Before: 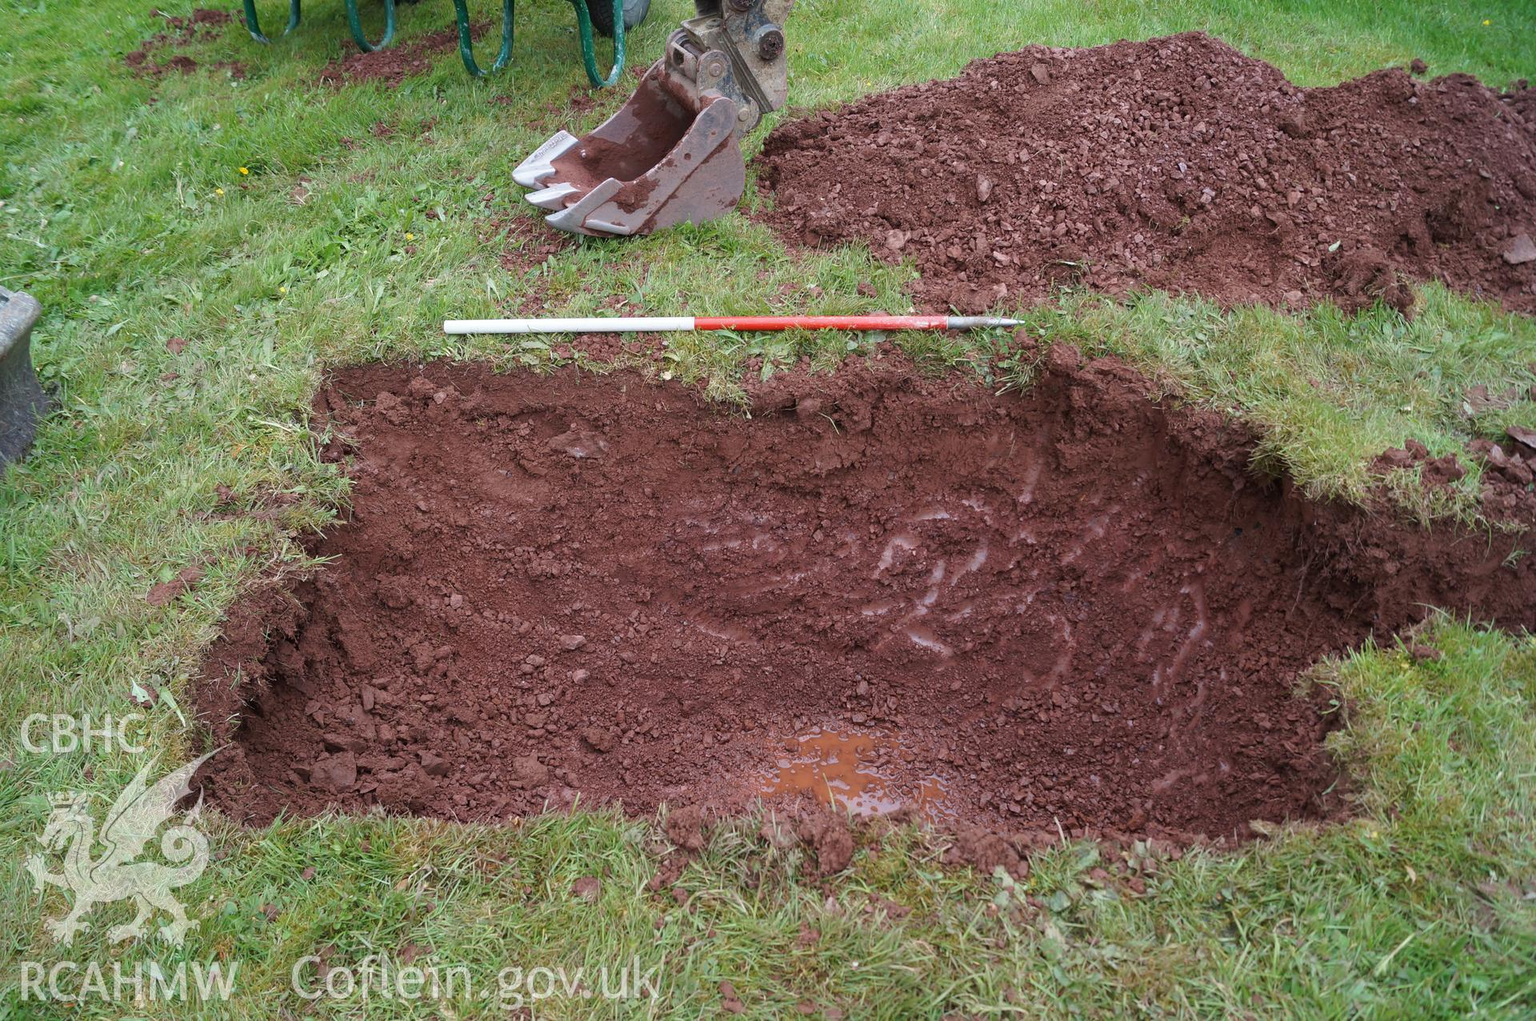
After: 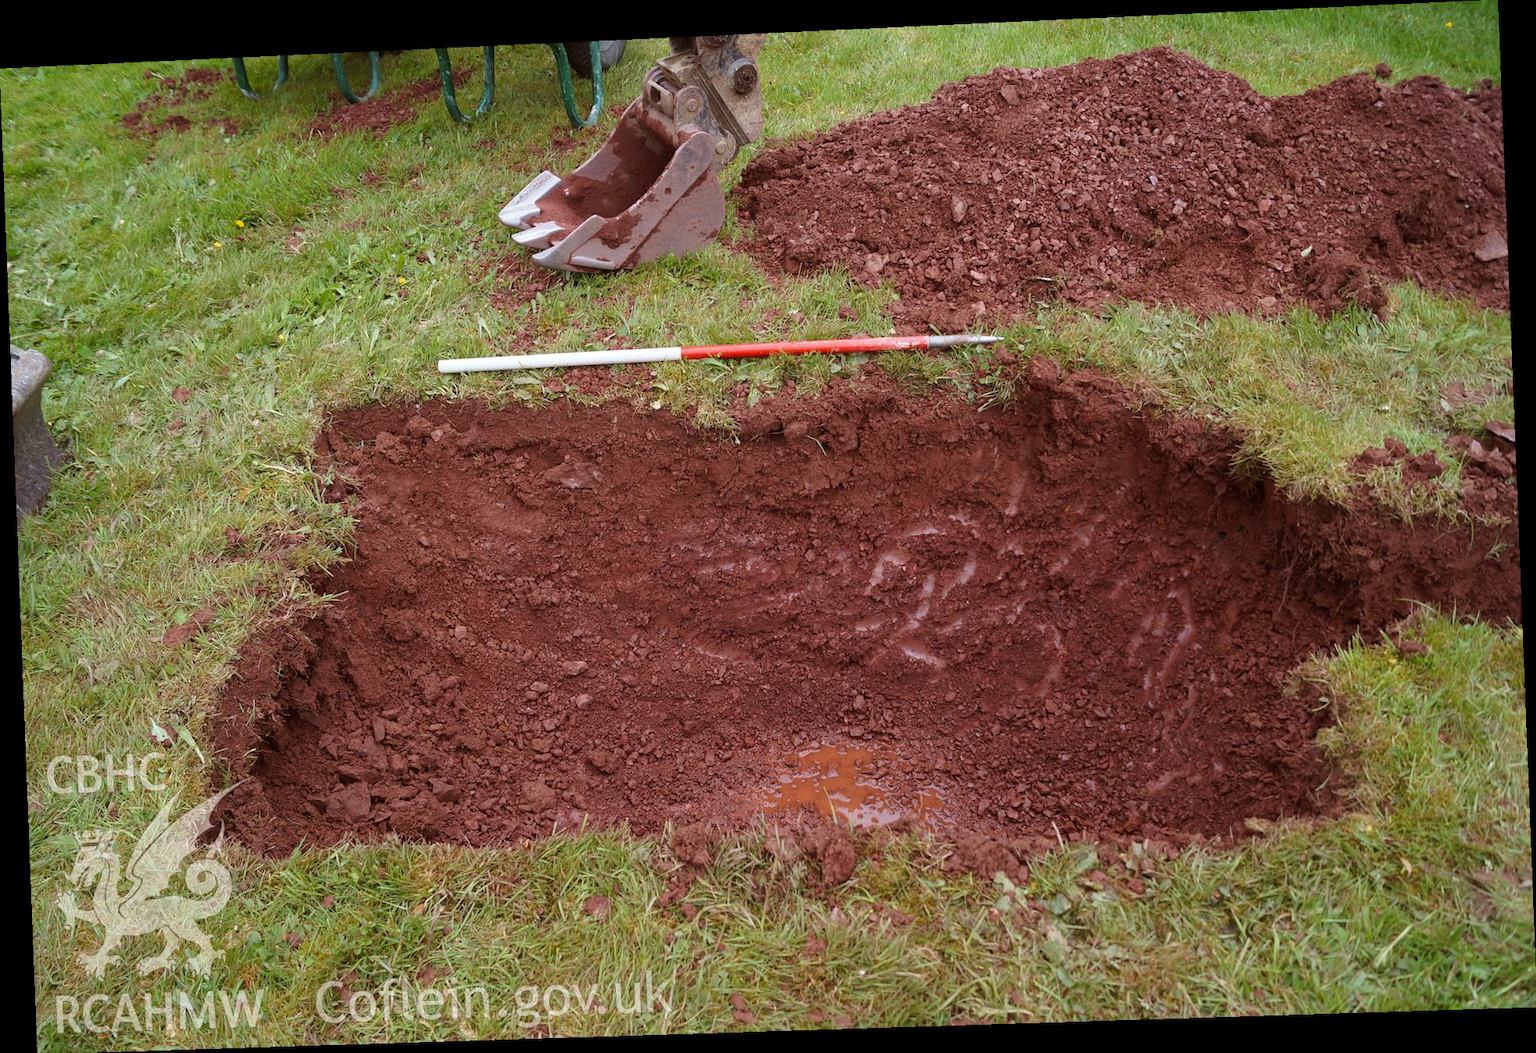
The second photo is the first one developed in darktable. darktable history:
rotate and perspective: rotation -2.22°, lens shift (horizontal) -0.022, automatic cropping off
rgb levels: mode RGB, independent channels, levels [[0, 0.5, 1], [0, 0.521, 1], [0, 0.536, 1]]
